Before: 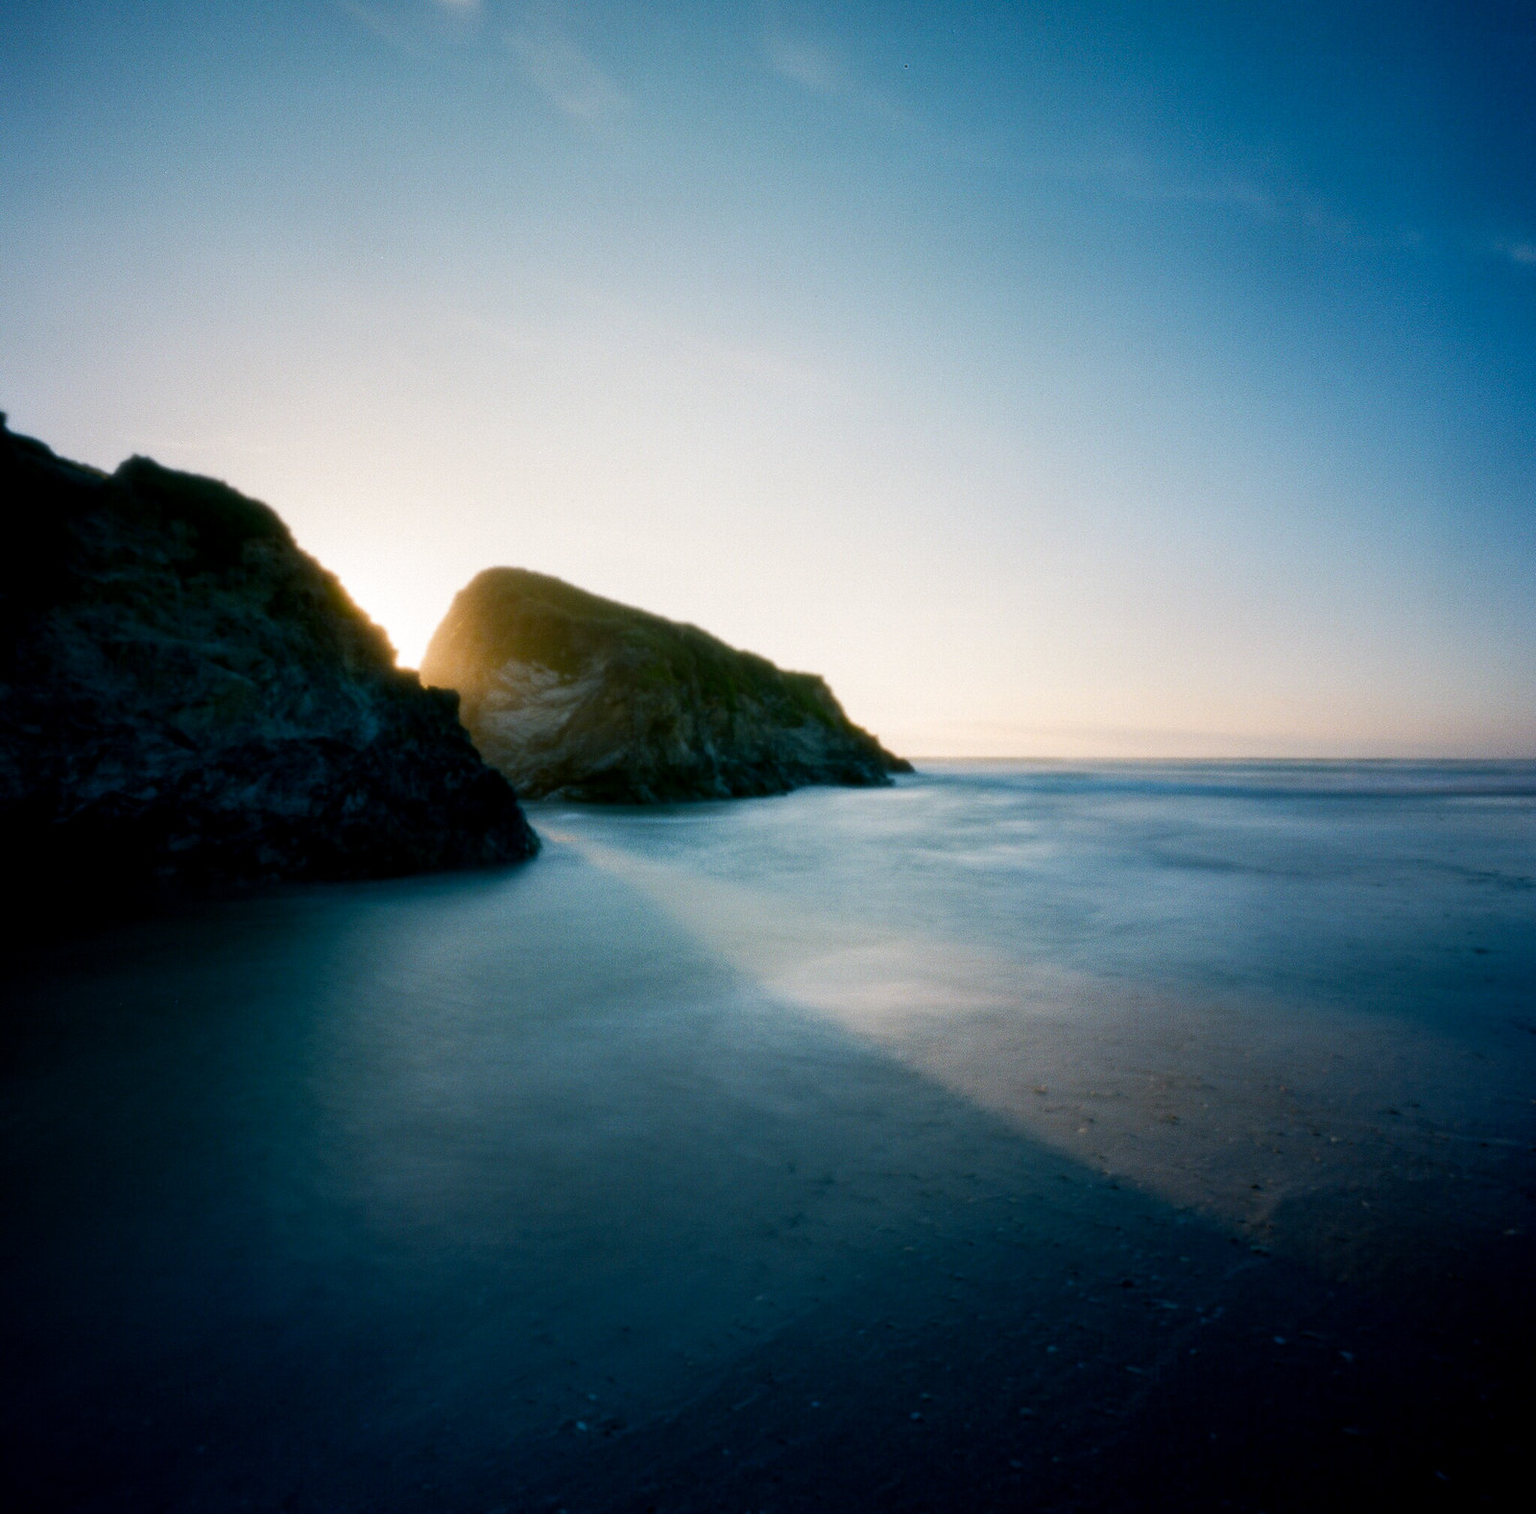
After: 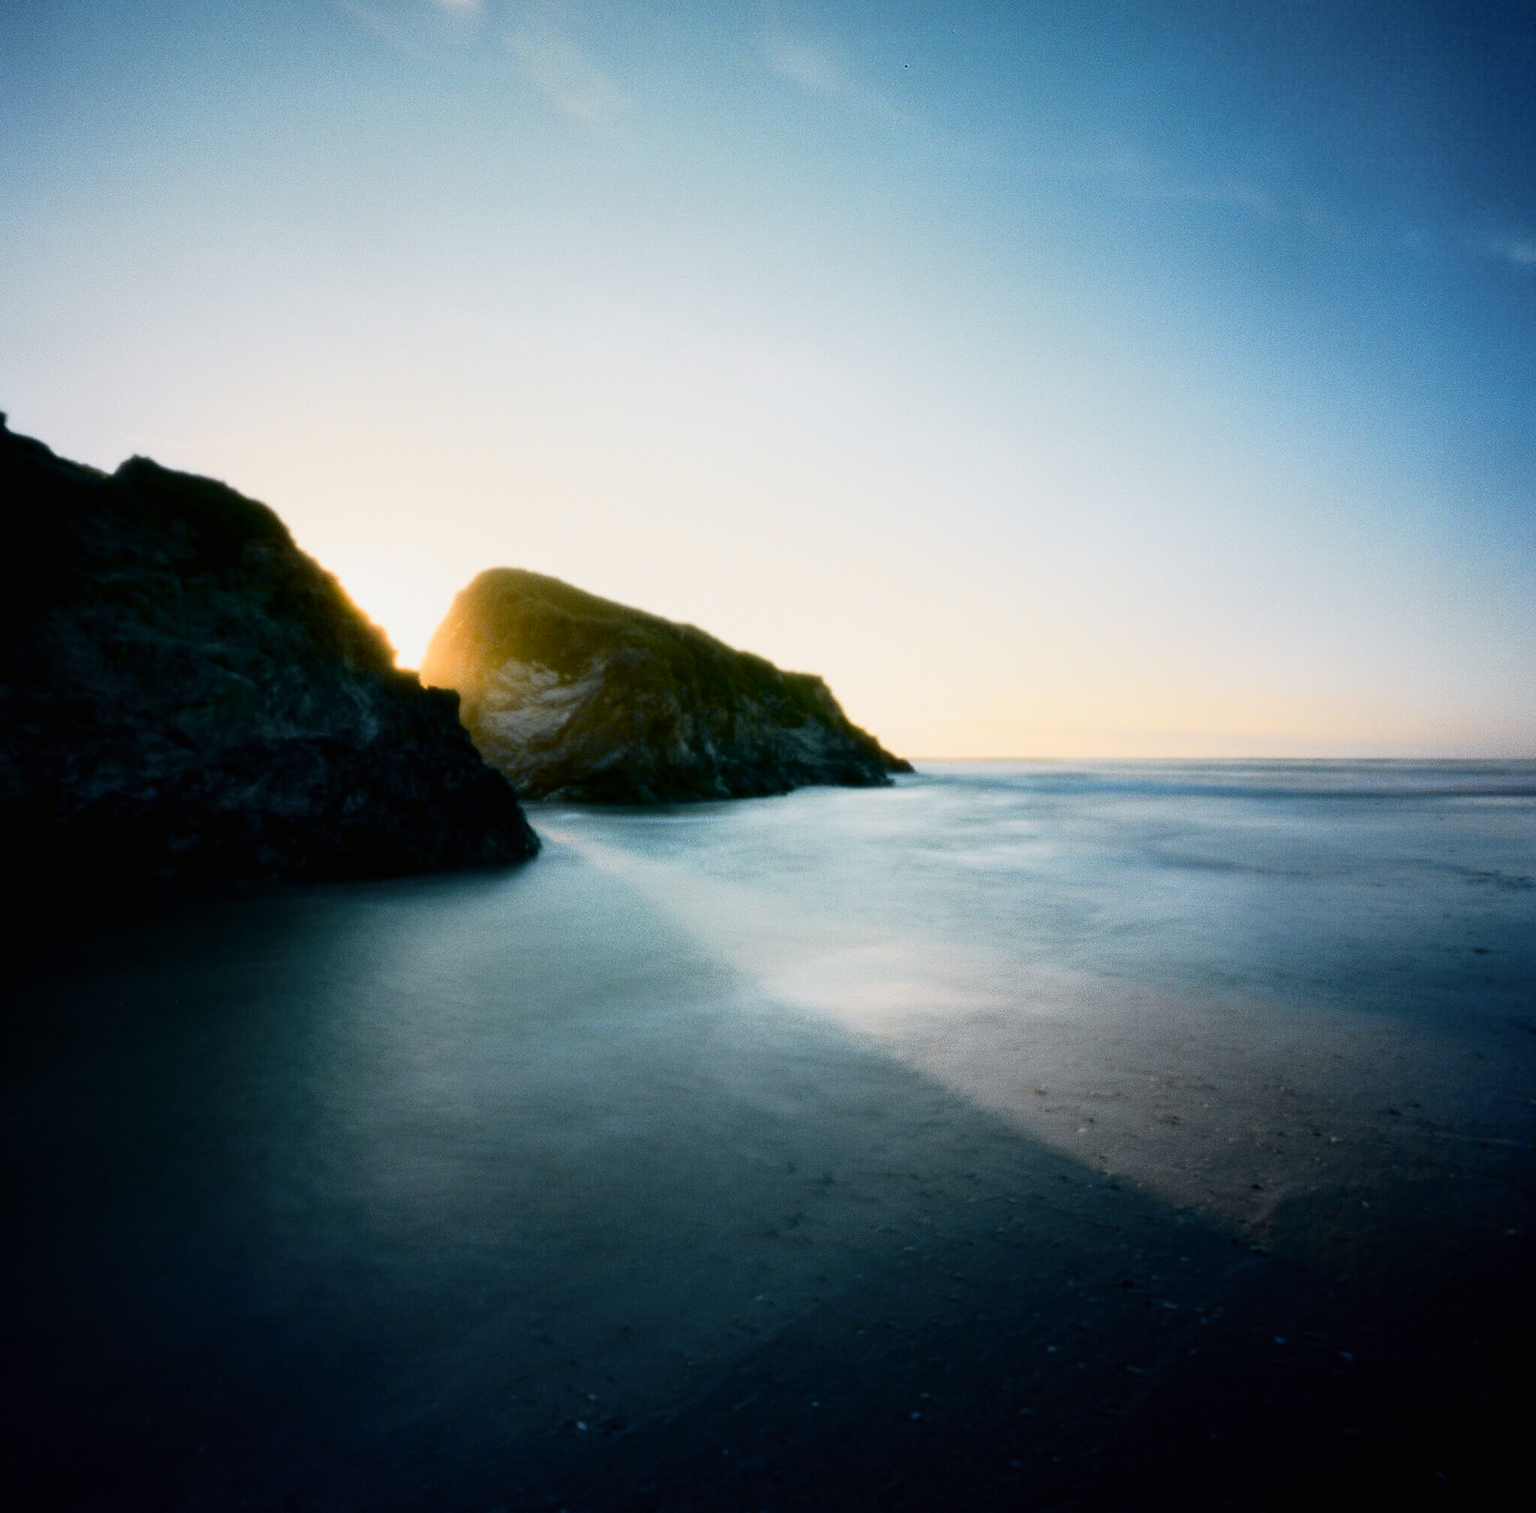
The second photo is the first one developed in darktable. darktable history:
tone curve: curves: ch0 [(0, 0.005) (0.103, 0.081) (0.196, 0.197) (0.391, 0.469) (0.491, 0.585) (0.638, 0.751) (0.822, 0.886) (0.997, 0.959)]; ch1 [(0, 0) (0.172, 0.123) (0.324, 0.253) (0.396, 0.388) (0.474, 0.479) (0.499, 0.498) (0.529, 0.528) (0.579, 0.614) (0.633, 0.677) (0.812, 0.856) (1, 1)]; ch2 [(0, 0) (0.411, 0.424) (0.459, 0.478) (0.5, 0.501) (0.517, 0.526) (0.553, 0.583) (0.609, 0.646) (0.708, 0.768) (0.839, 0.916) (1, 1)], color space Lab, independent channels, preserve colors none
